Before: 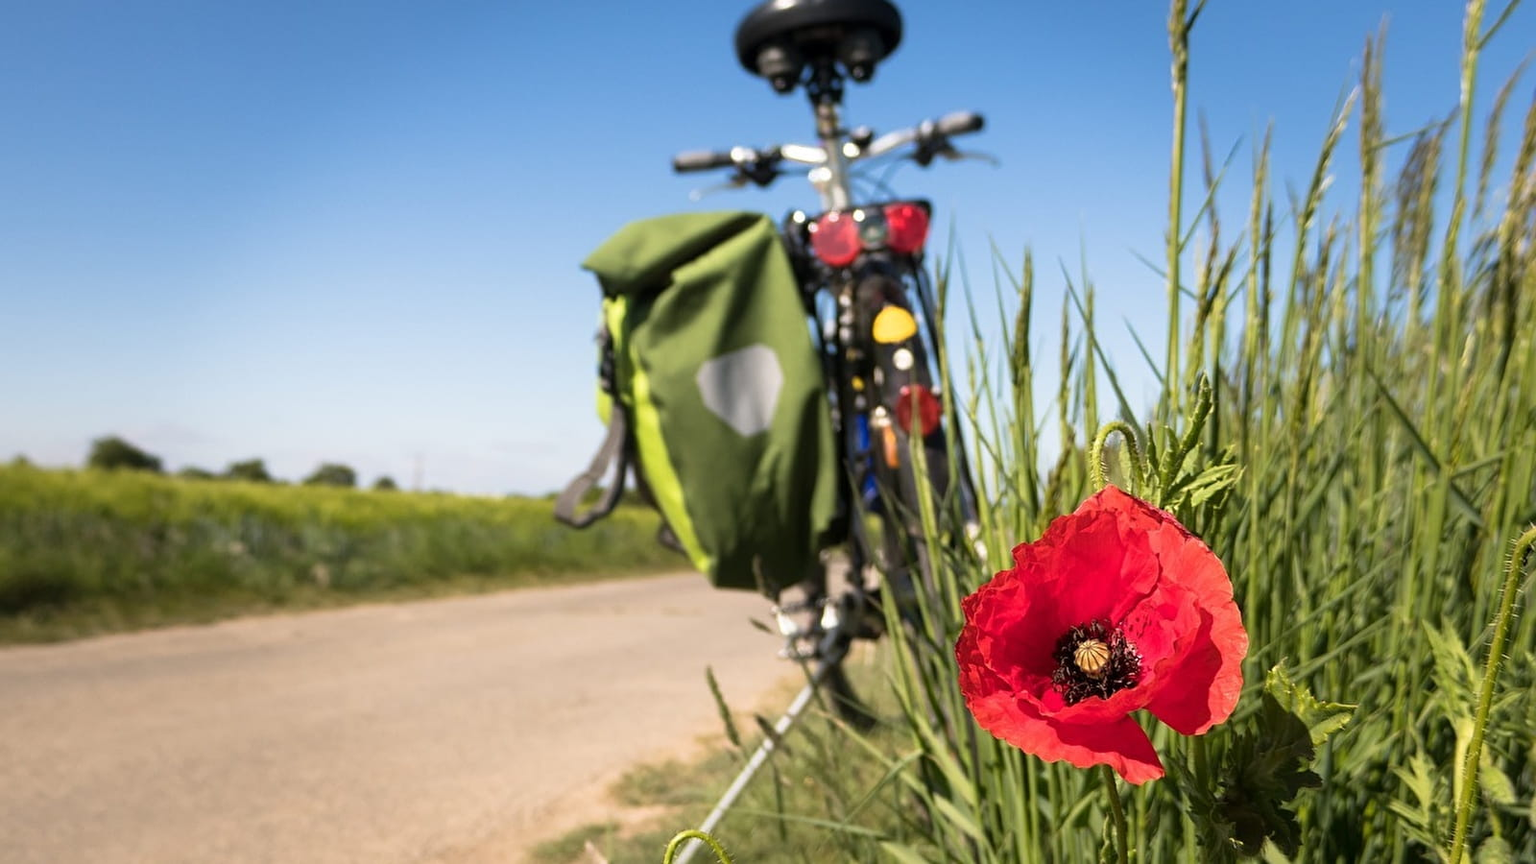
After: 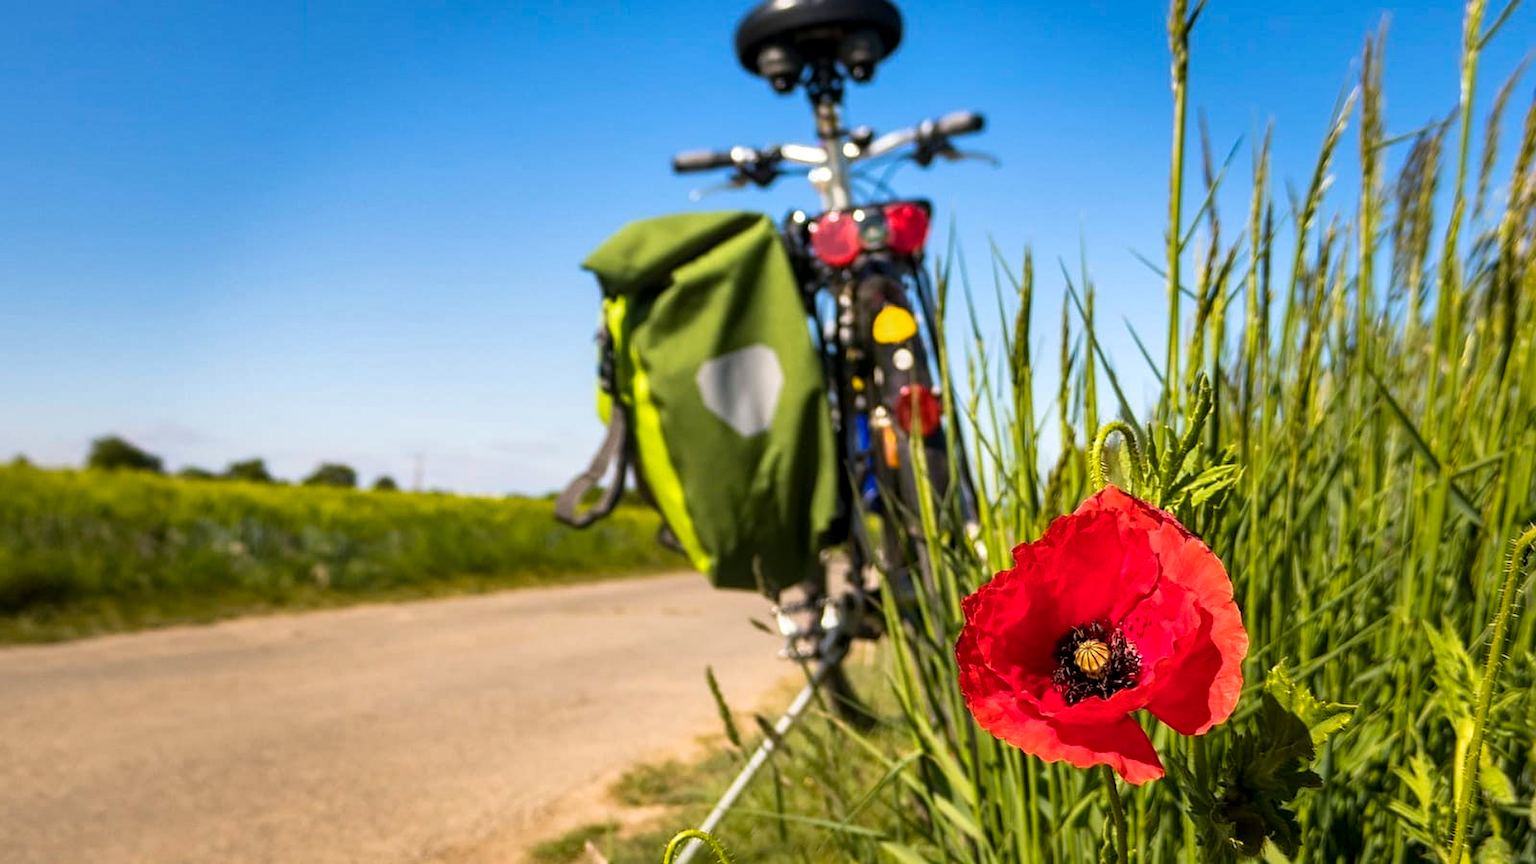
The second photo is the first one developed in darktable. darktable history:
local contrast: on, module defaults
shadows and highlights: soften with gaussian
contrast brightness saturation: contrast 0.07
color balance rgb: linear chroma grading › global chroma 9.31%, global vibrance 41.49%
